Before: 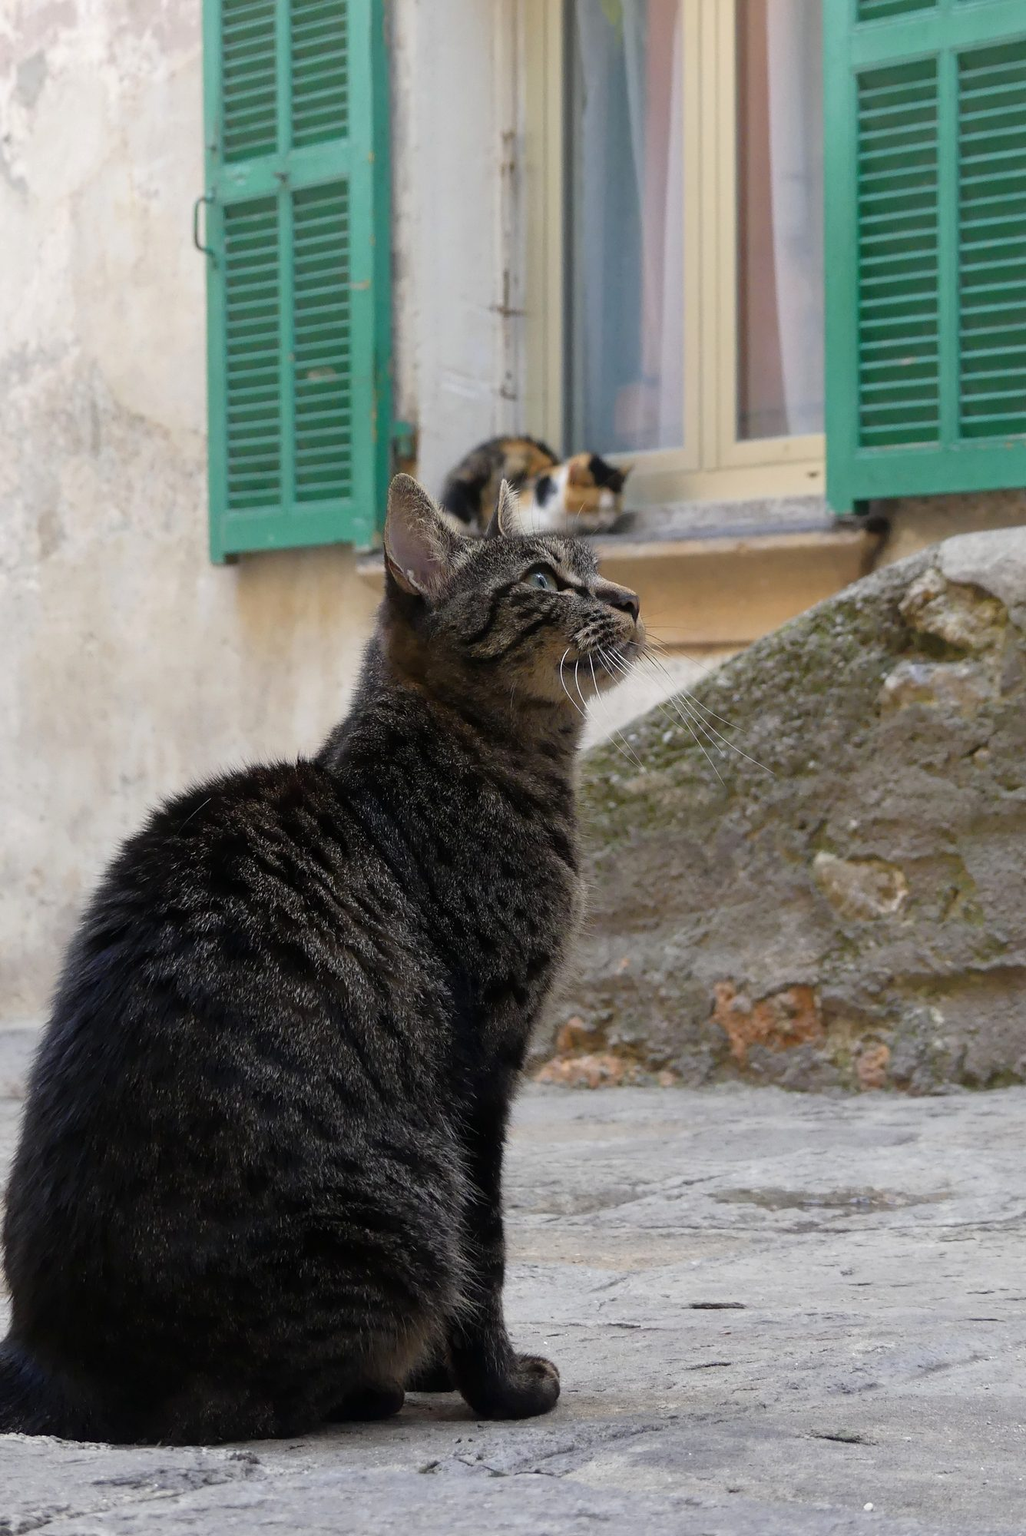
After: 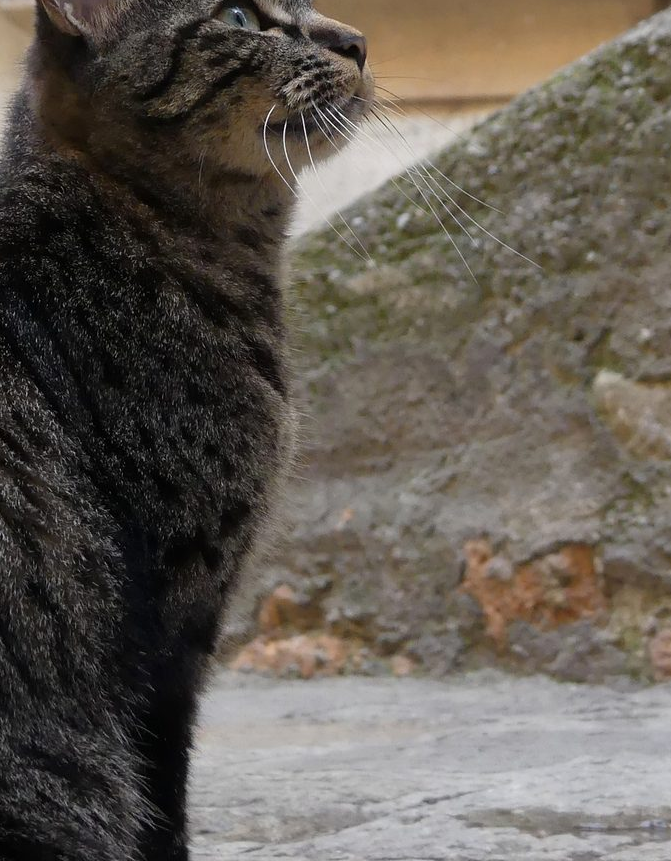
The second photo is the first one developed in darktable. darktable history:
crop: left 34.944%, top 36.962%, right 14.774%, bottom 19.945%
